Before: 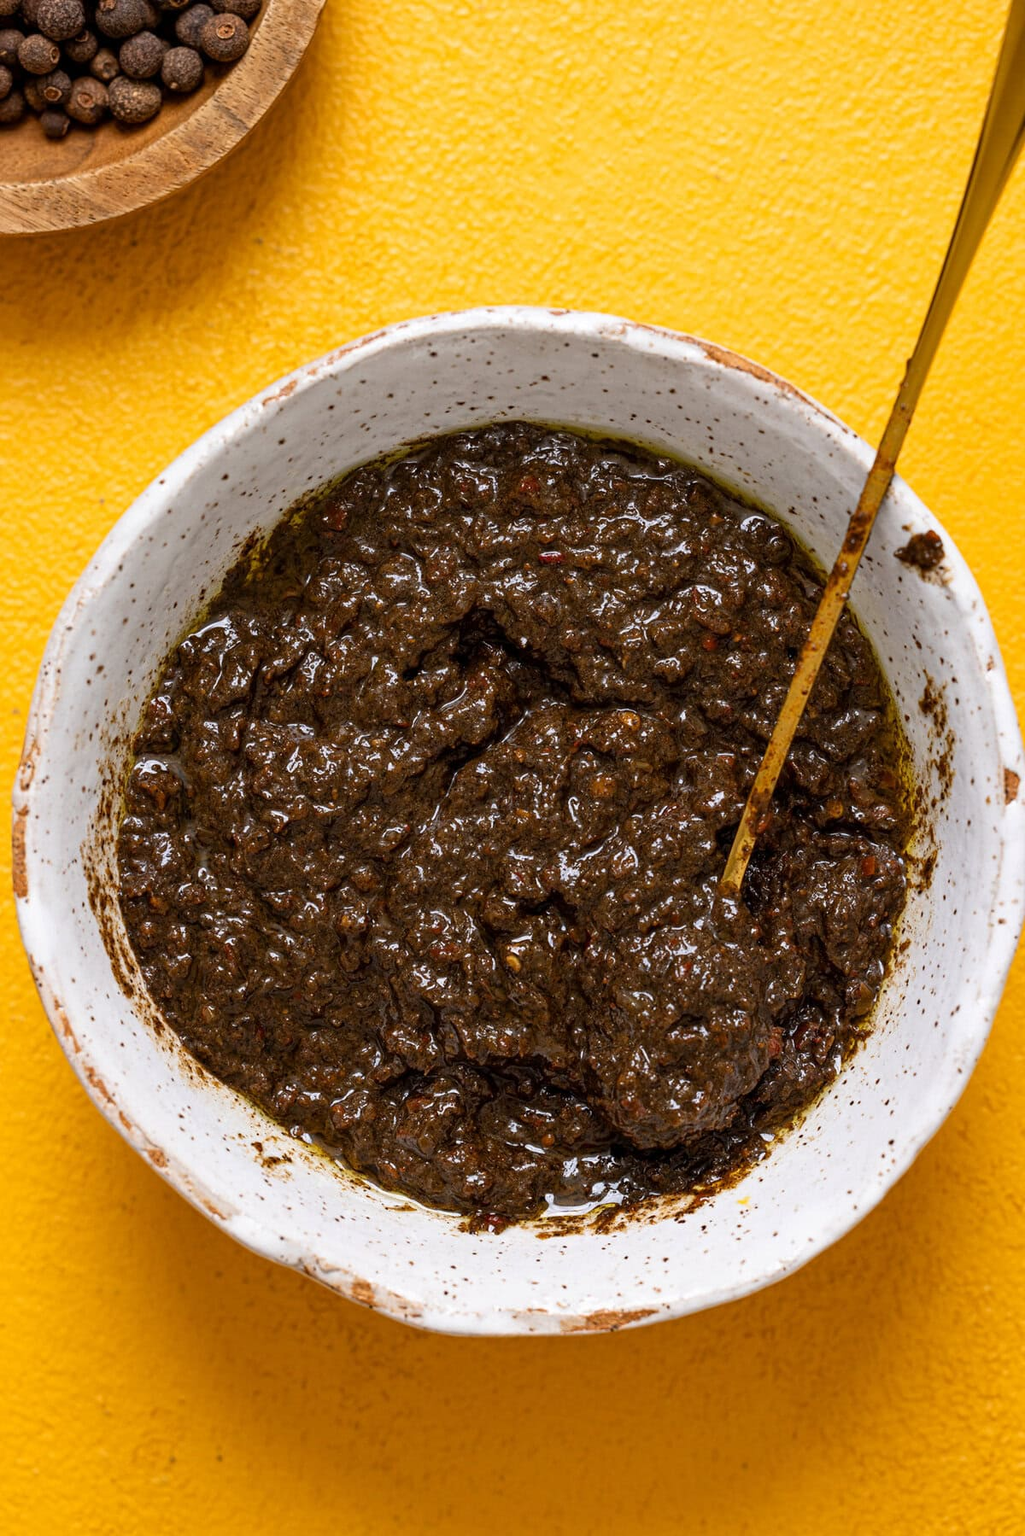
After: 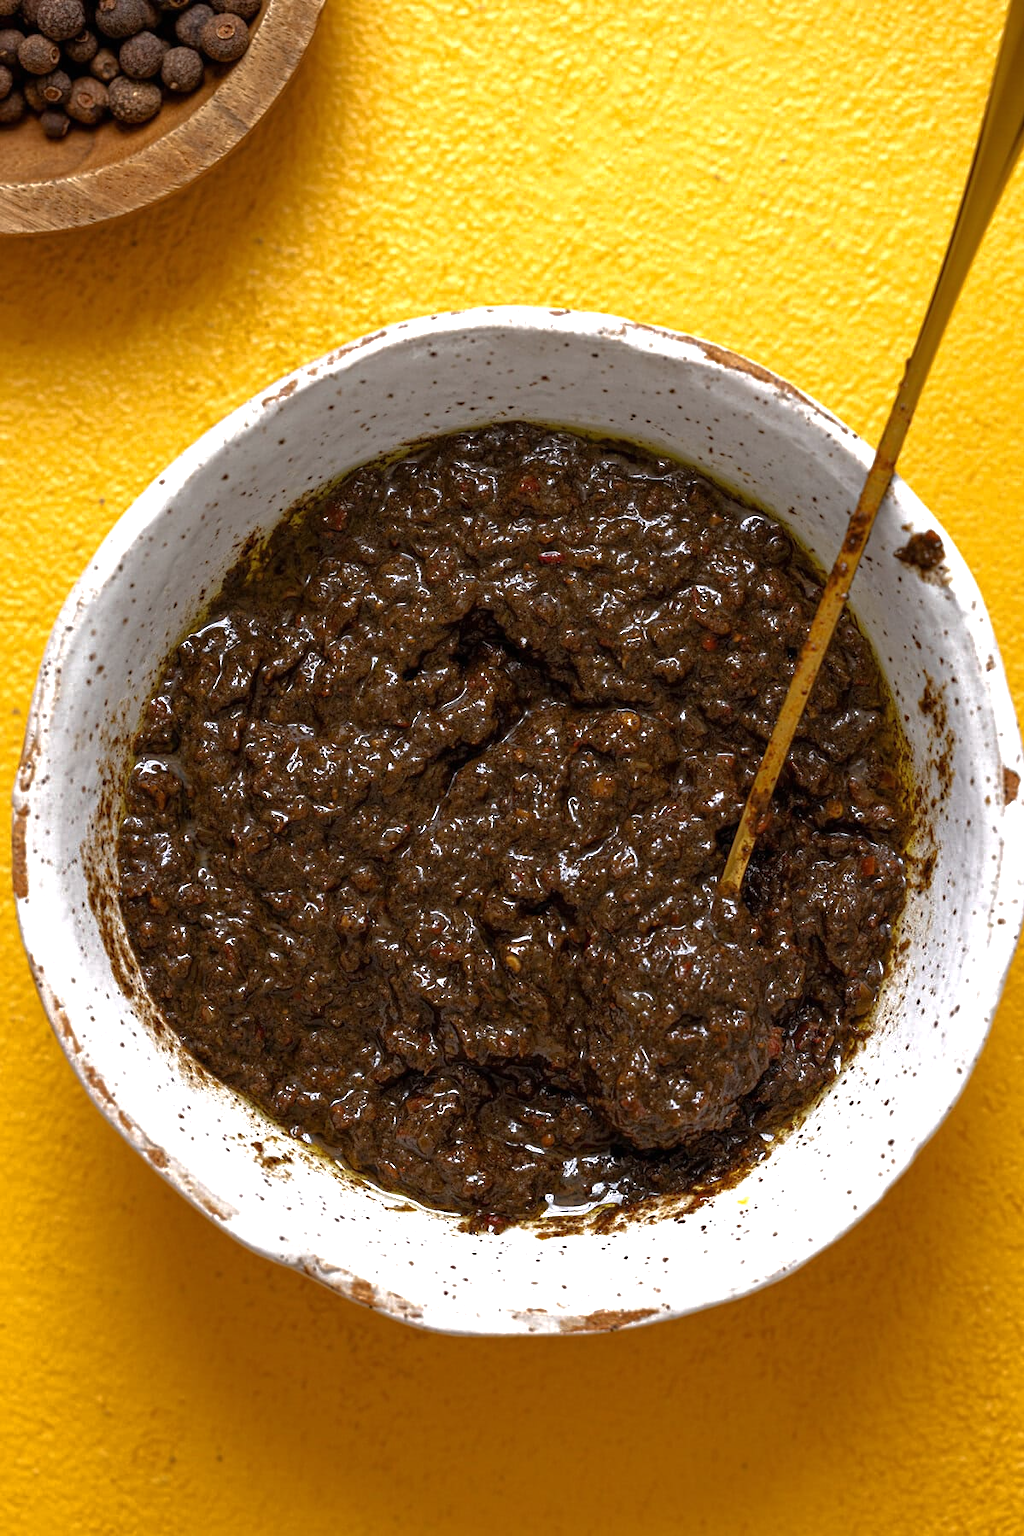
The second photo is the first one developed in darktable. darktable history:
exposure: black level correction 0, exposure 0.5 EV, compensate exposure bias true, compensate highlight preservation false
base curve: curves: ch0 [(0, 0) (0.841, 0.609) (1, 1)]
